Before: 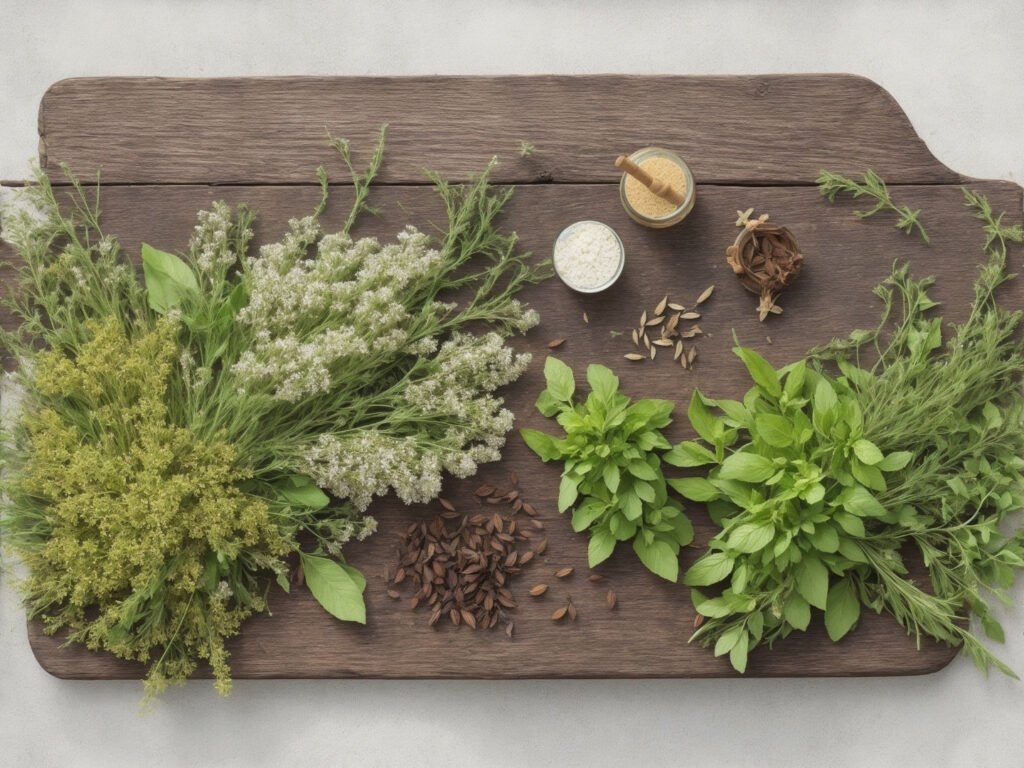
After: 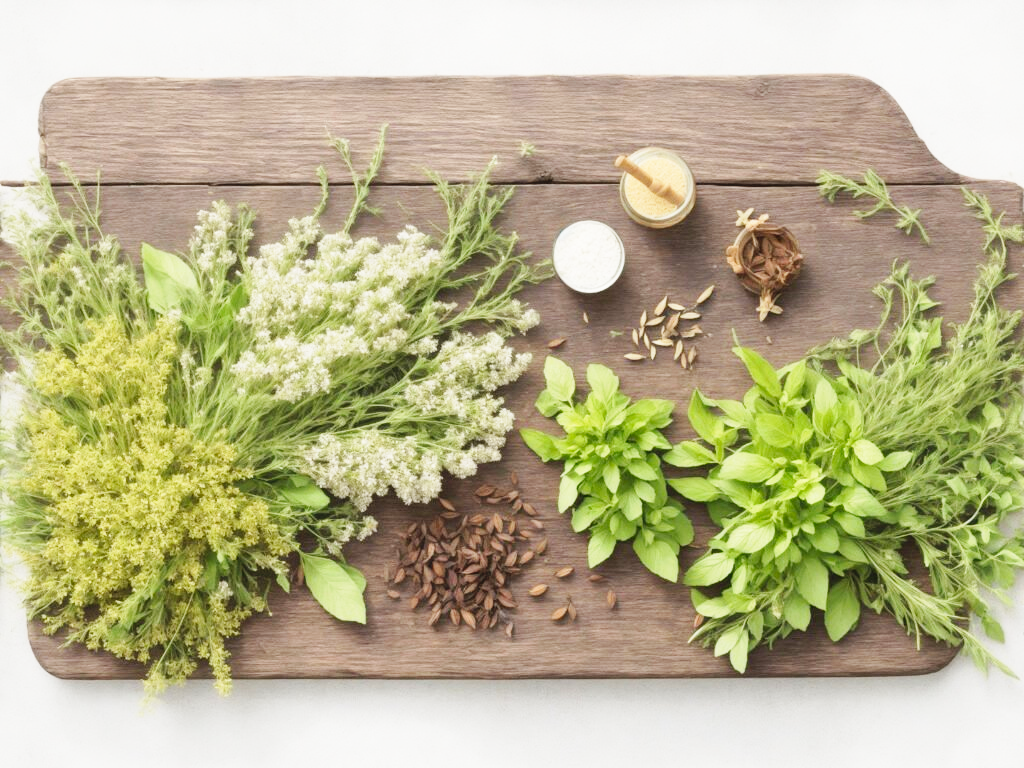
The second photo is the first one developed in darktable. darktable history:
contrast equalizer: octaves 7, y [[0.6 ×6], [0.55 ×6], [0 ×6], [0 ×6], [0 ×6]], mix -0.192
exposure: black level correction 0.001, compensate highlight preservation false
base curve: curves: ch0 [(0, 0) (0.018, 0.026) (0.143, 0.37) (0.33, 0.731) (0.458, 0.853) (0.735, 0.965) (0.905, 0.986) (1, 1)], preserve colors none
